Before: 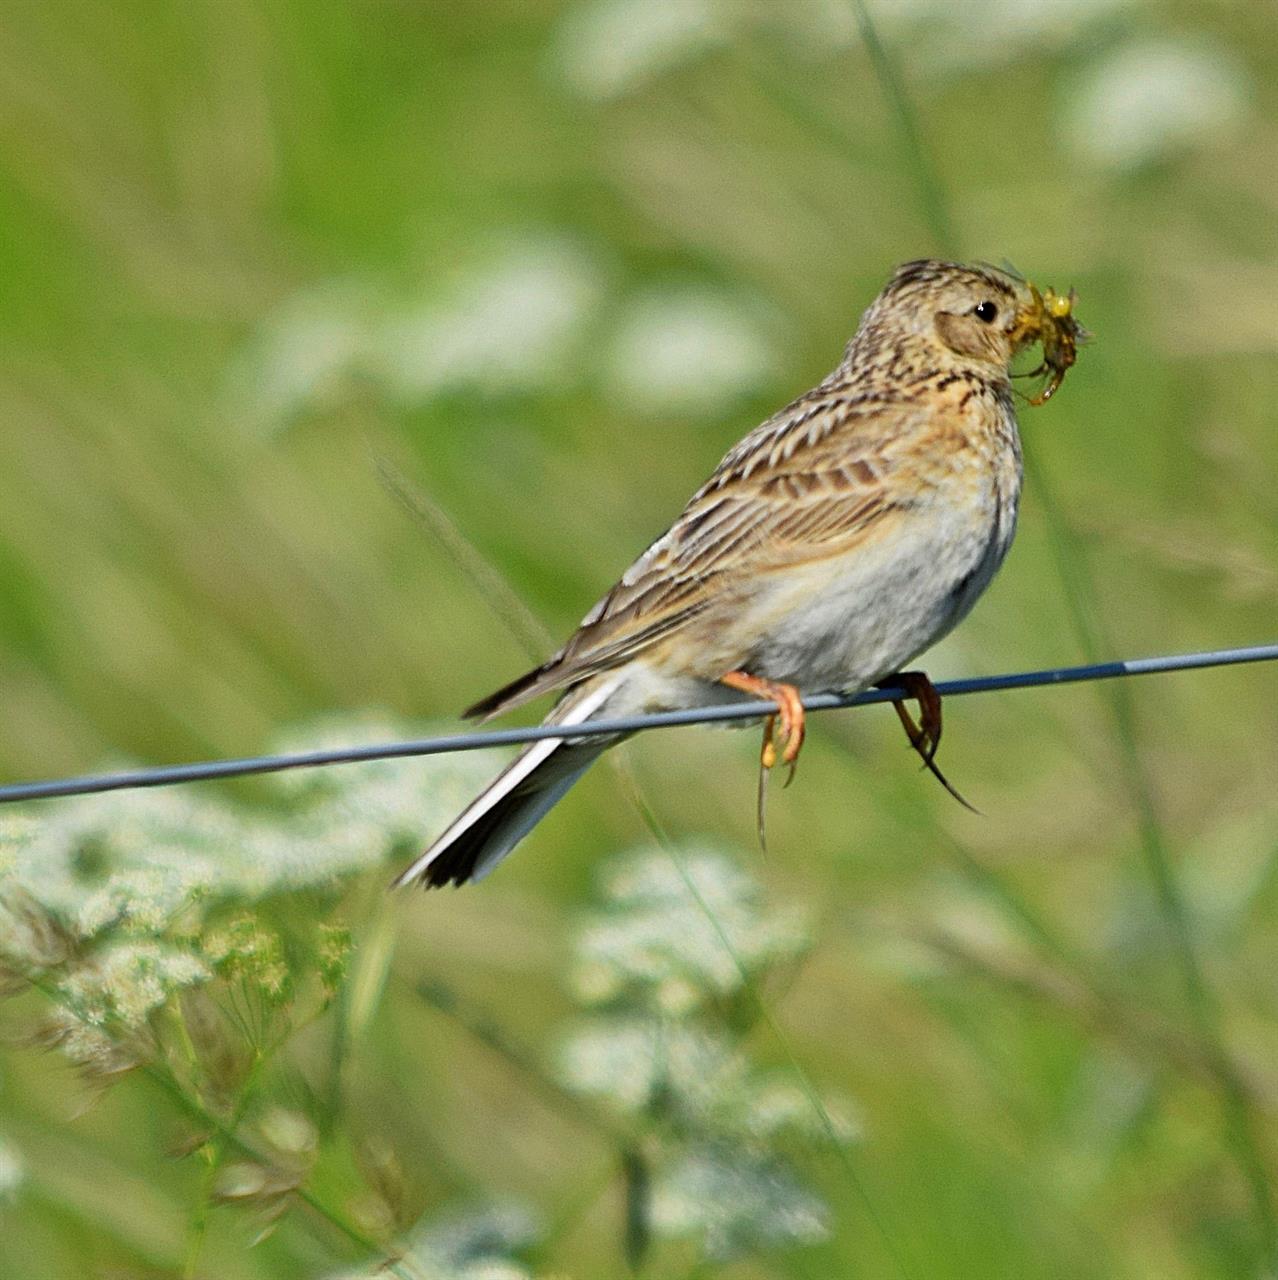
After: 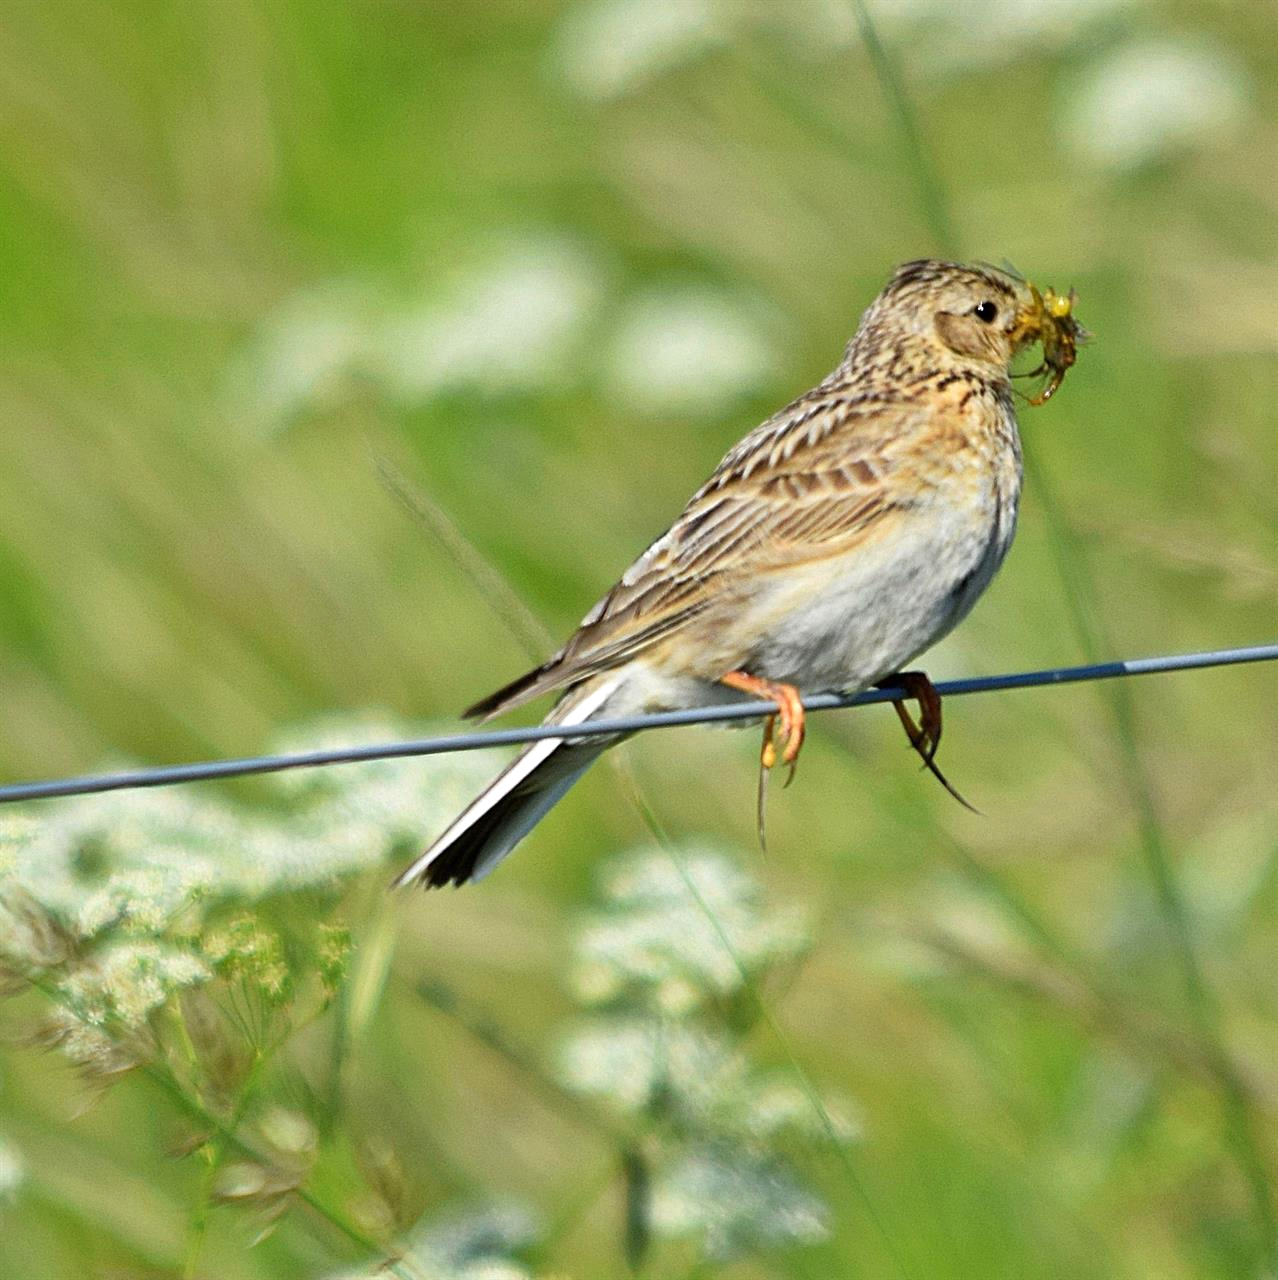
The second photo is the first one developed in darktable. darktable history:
exposure: exposure 0.292 EV, compensate exposure bias true, compensate highlight preservation false
